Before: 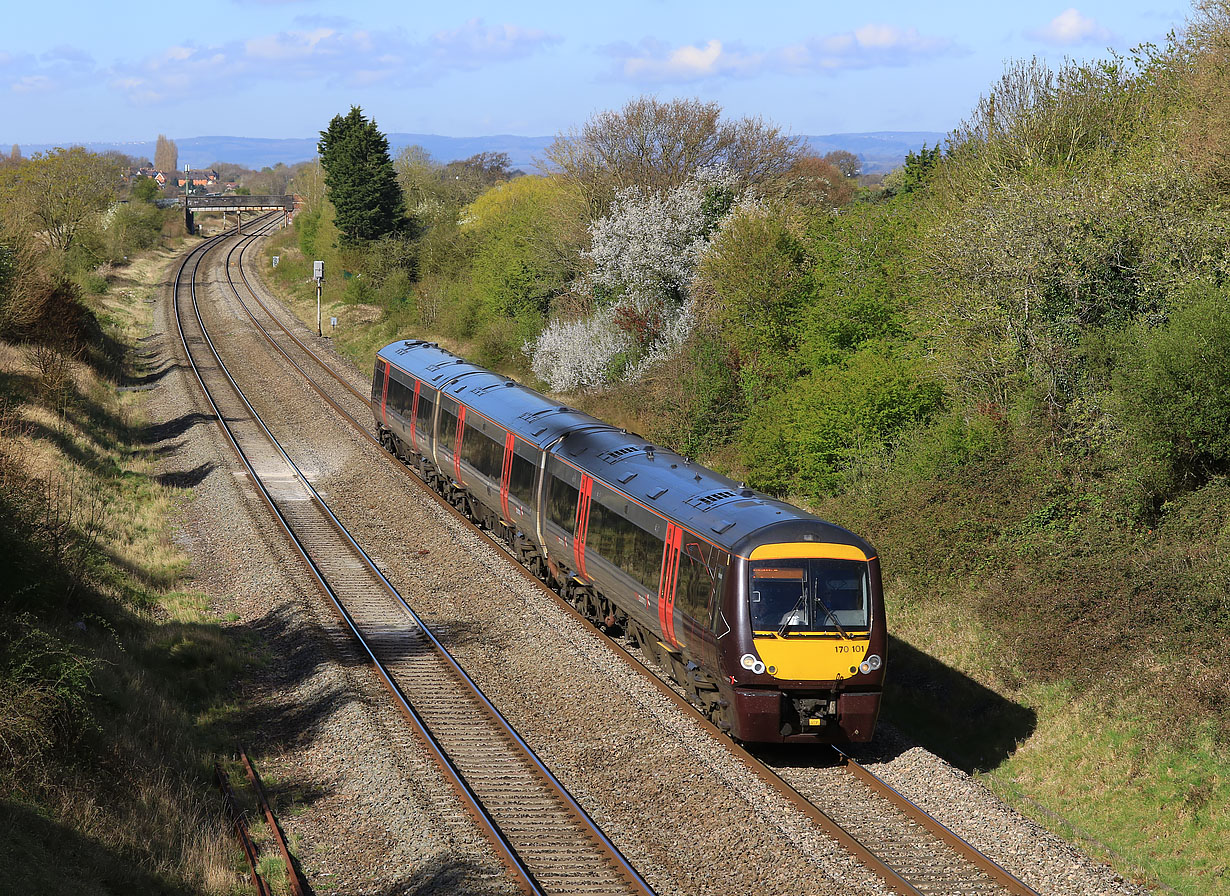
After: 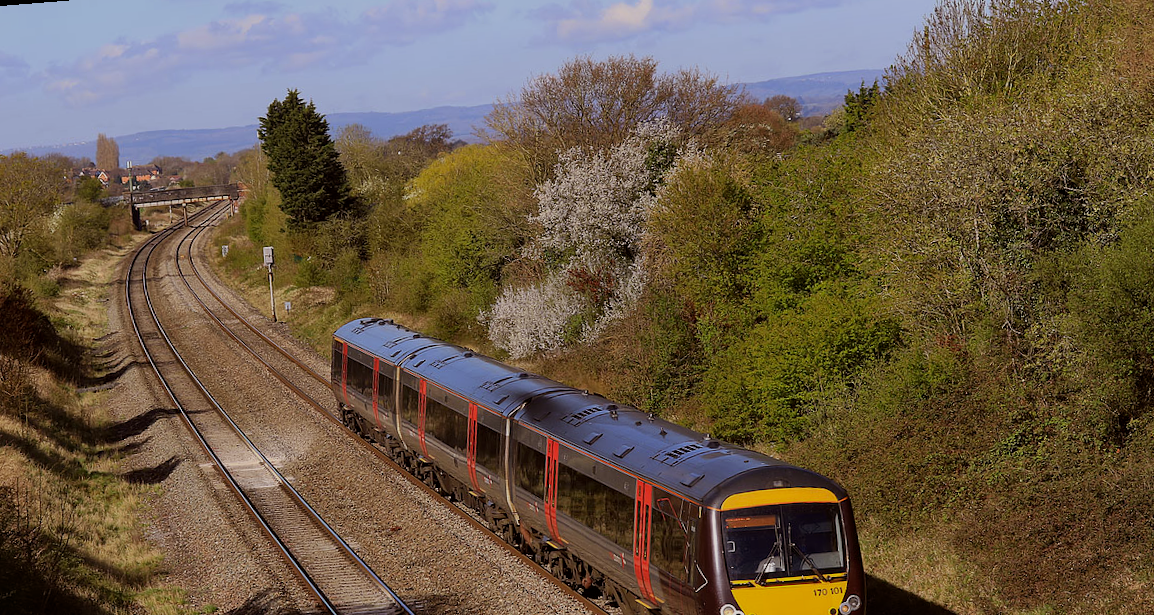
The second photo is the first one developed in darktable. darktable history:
crop: bottom 24.988%
exposure: exposure -0.582 EV, compensate highlight preservation false
rotate and perspective: rotation -4.57°, crop left 0.054, crop right 0.944, crop top 0.087, crop bottom 0.914
local contrast: mode bilateral grid, contrast 20, coarseness 50, detail 120%, midtone range 0.2
rgb levels: mode RGB, independent channels, levels [[0, 0.5, 1], [0, 0.521, 1], [0, 0.536, 1]]
